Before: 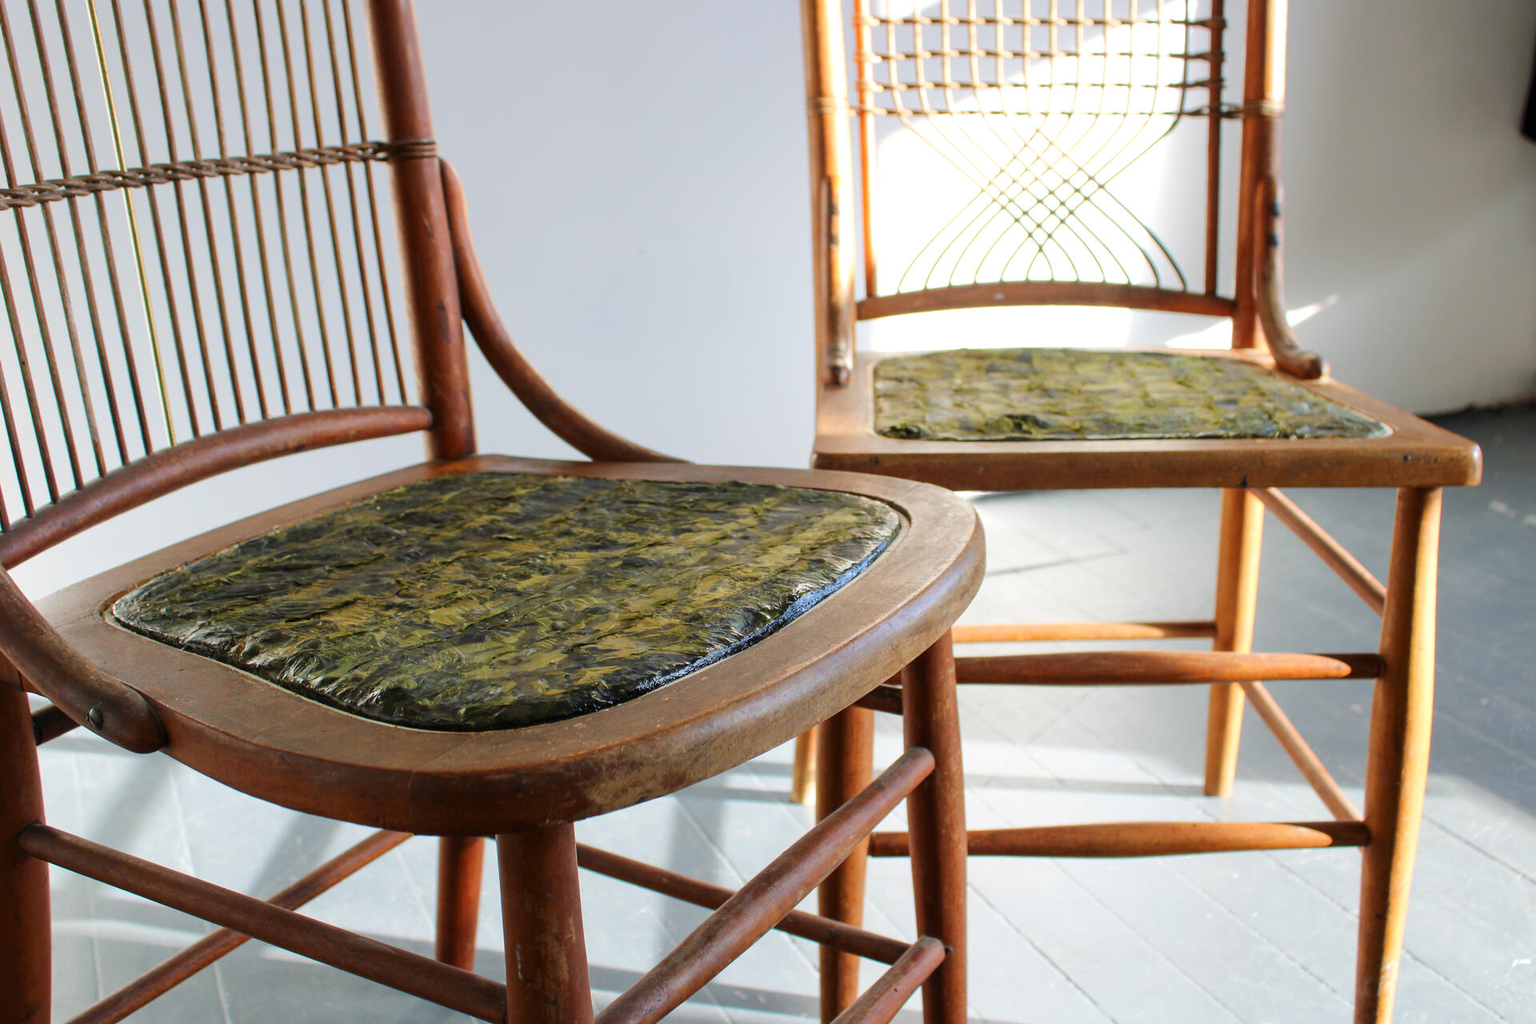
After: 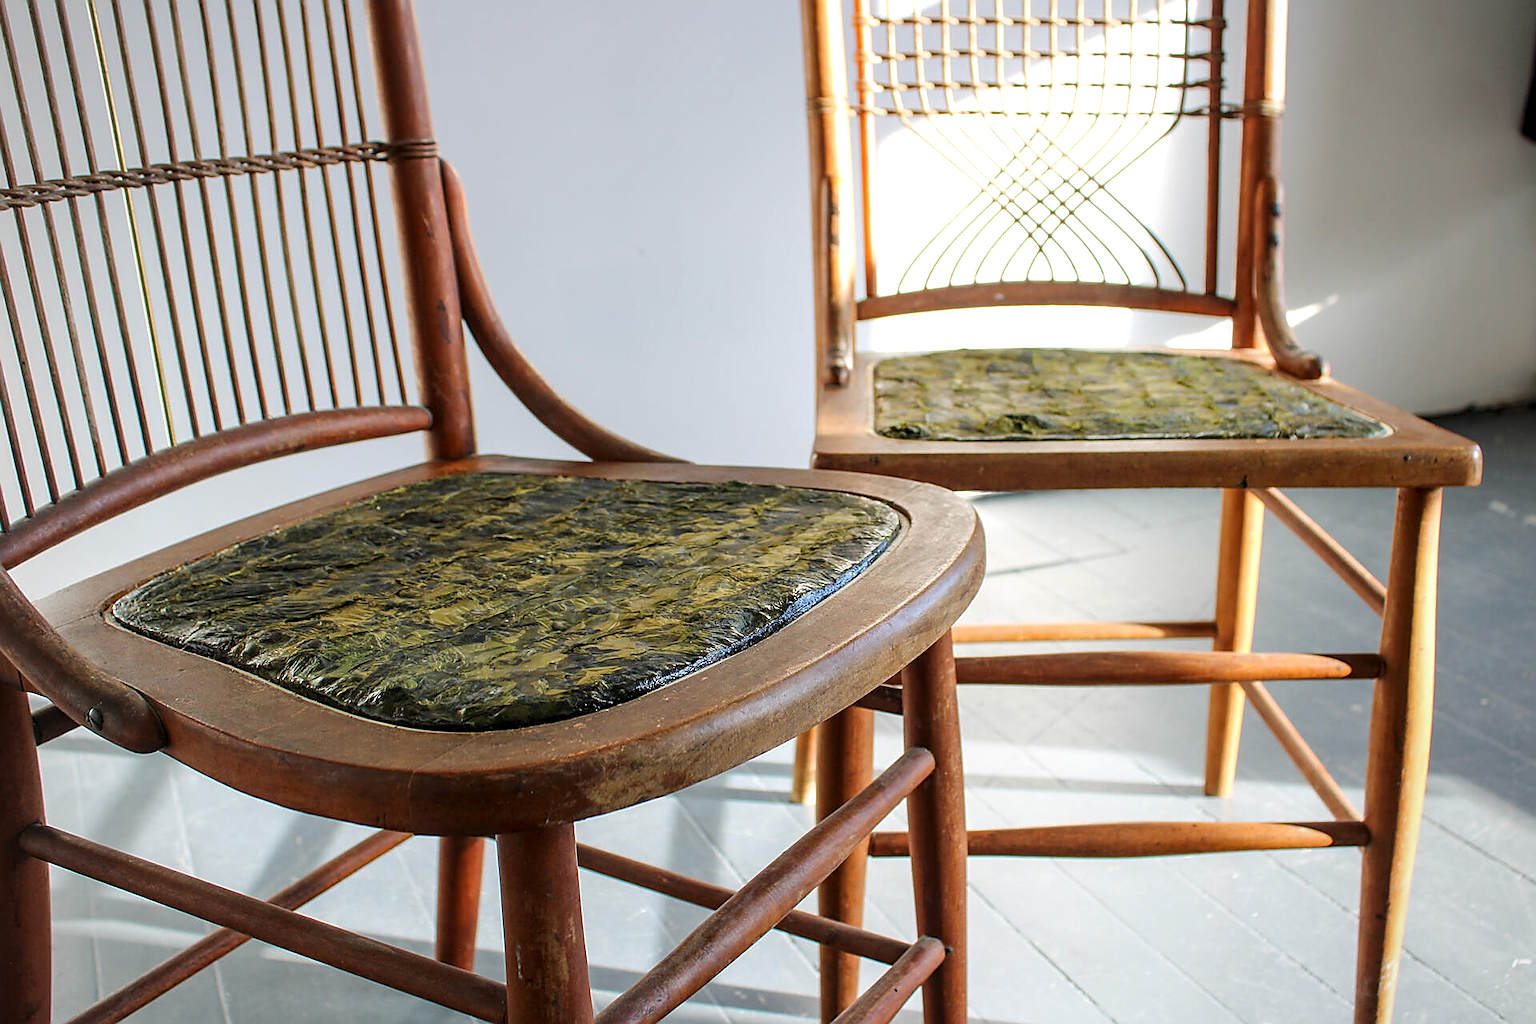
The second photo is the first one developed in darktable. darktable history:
sharpen: radius 1.4, amount 1.25, threshold 0.7
local contrast: on, module defaults
vignetting: fall-off radius 81.94%
